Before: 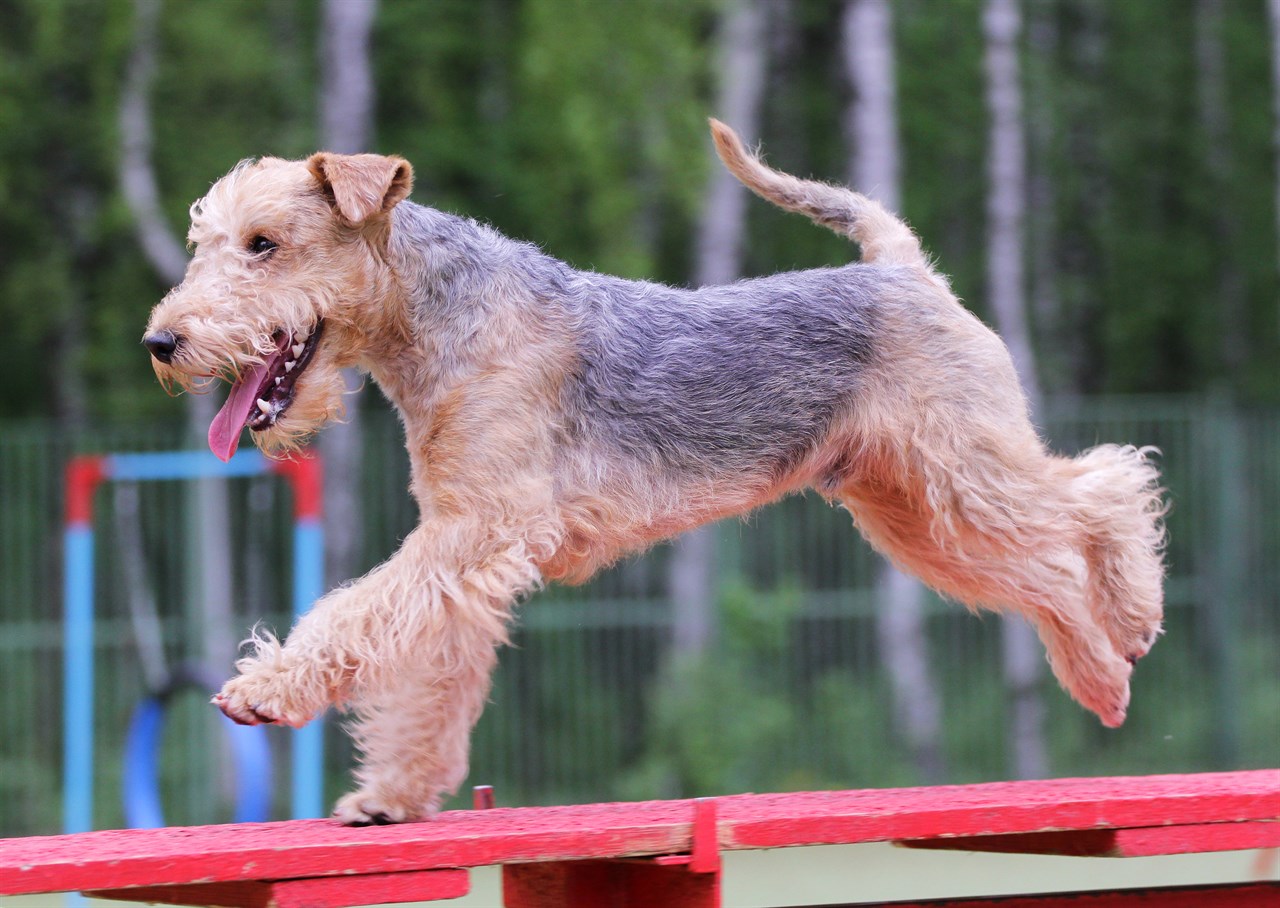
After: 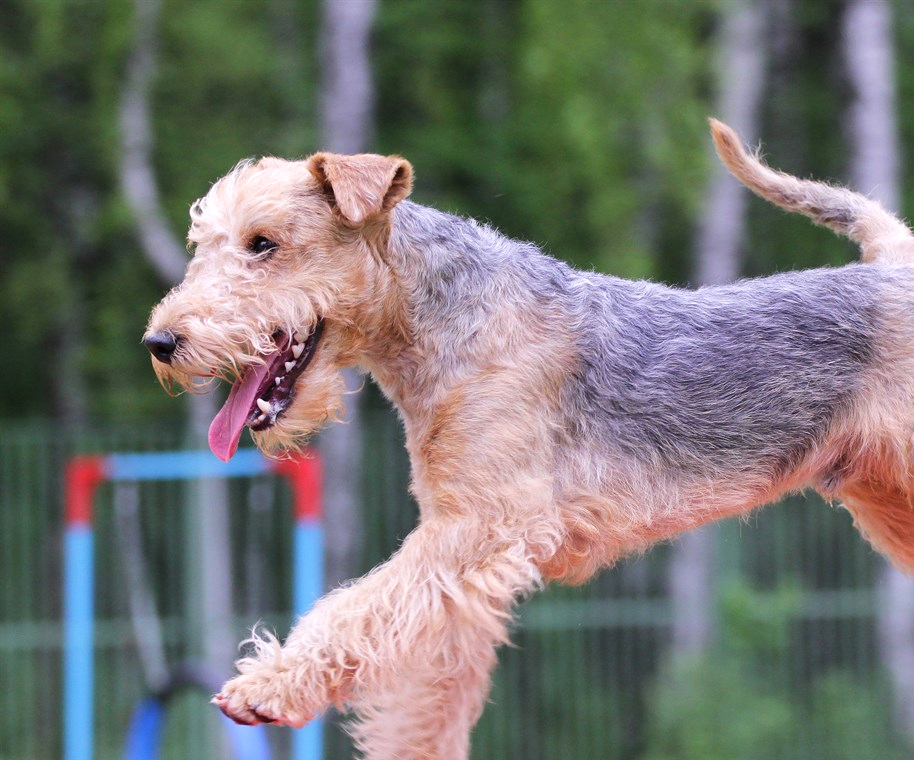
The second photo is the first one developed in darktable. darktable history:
crop: right 28.568%, bottom 16.211%
levels: mode automatic, white 99.93%, levels [0.072, 0.414, 0.976]
